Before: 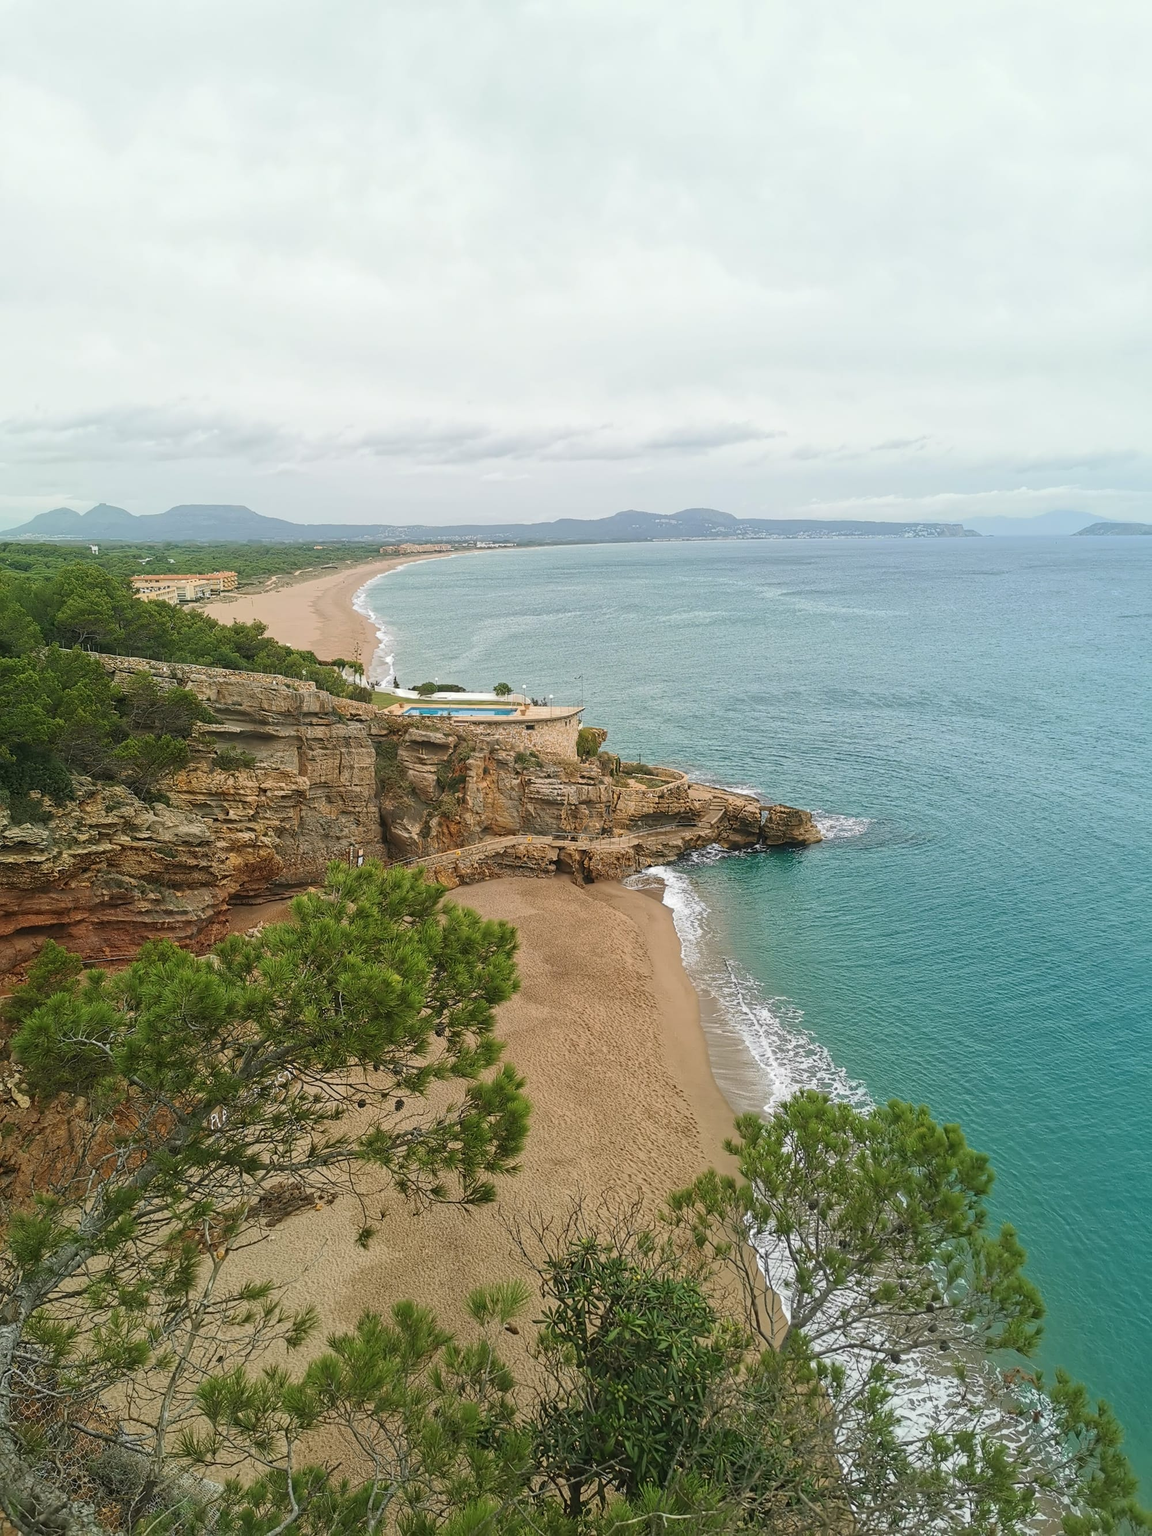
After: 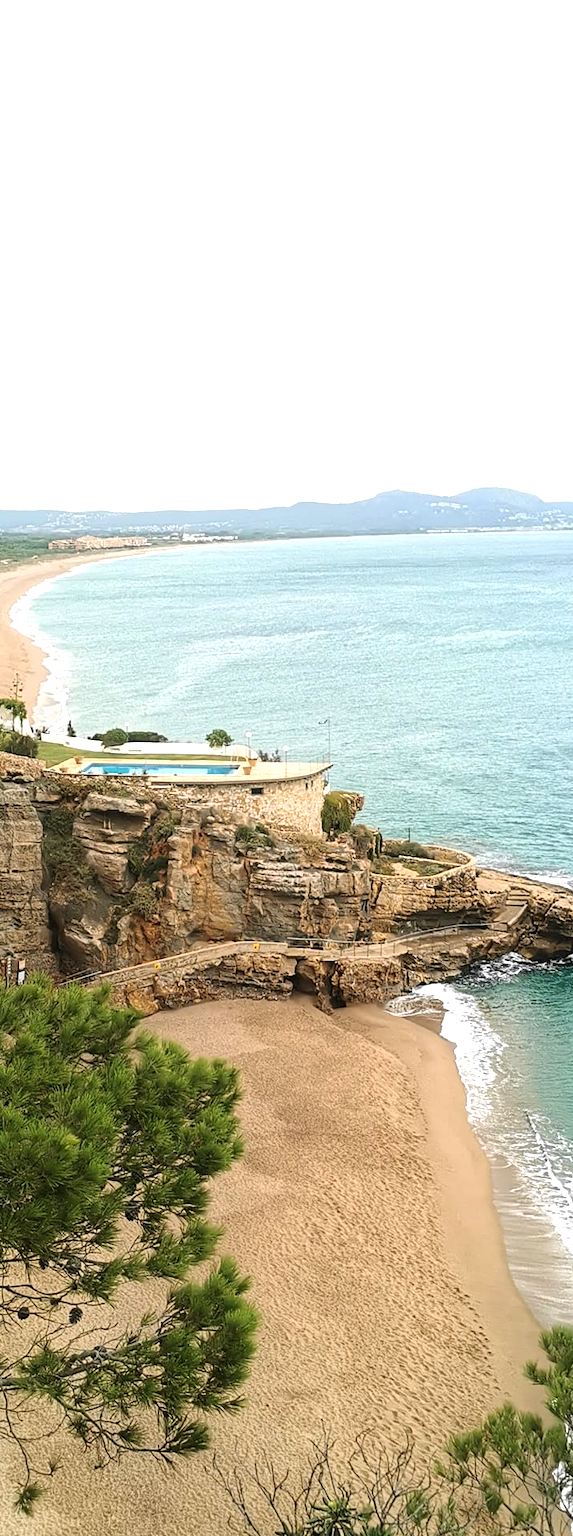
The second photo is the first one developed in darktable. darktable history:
tone equalizer: -8 EV -1.09 EV, -7 EV -0.972 EV, -6 EV -0.854 EV, -5 EV -0.558 EV, -3 EV 0.562 EV, -2 EV 0.86 EV, -1 EV 1 EV, +0 EV 1.08 EV, smoothing diameter 2.02%, edges refinement/feathering 18.31, mask exposure compensation -1.57 EV, filter diffusion 5
crop and rotate: left 29.973%, top 10.28%, right 34.129%, bottom 17.647%
